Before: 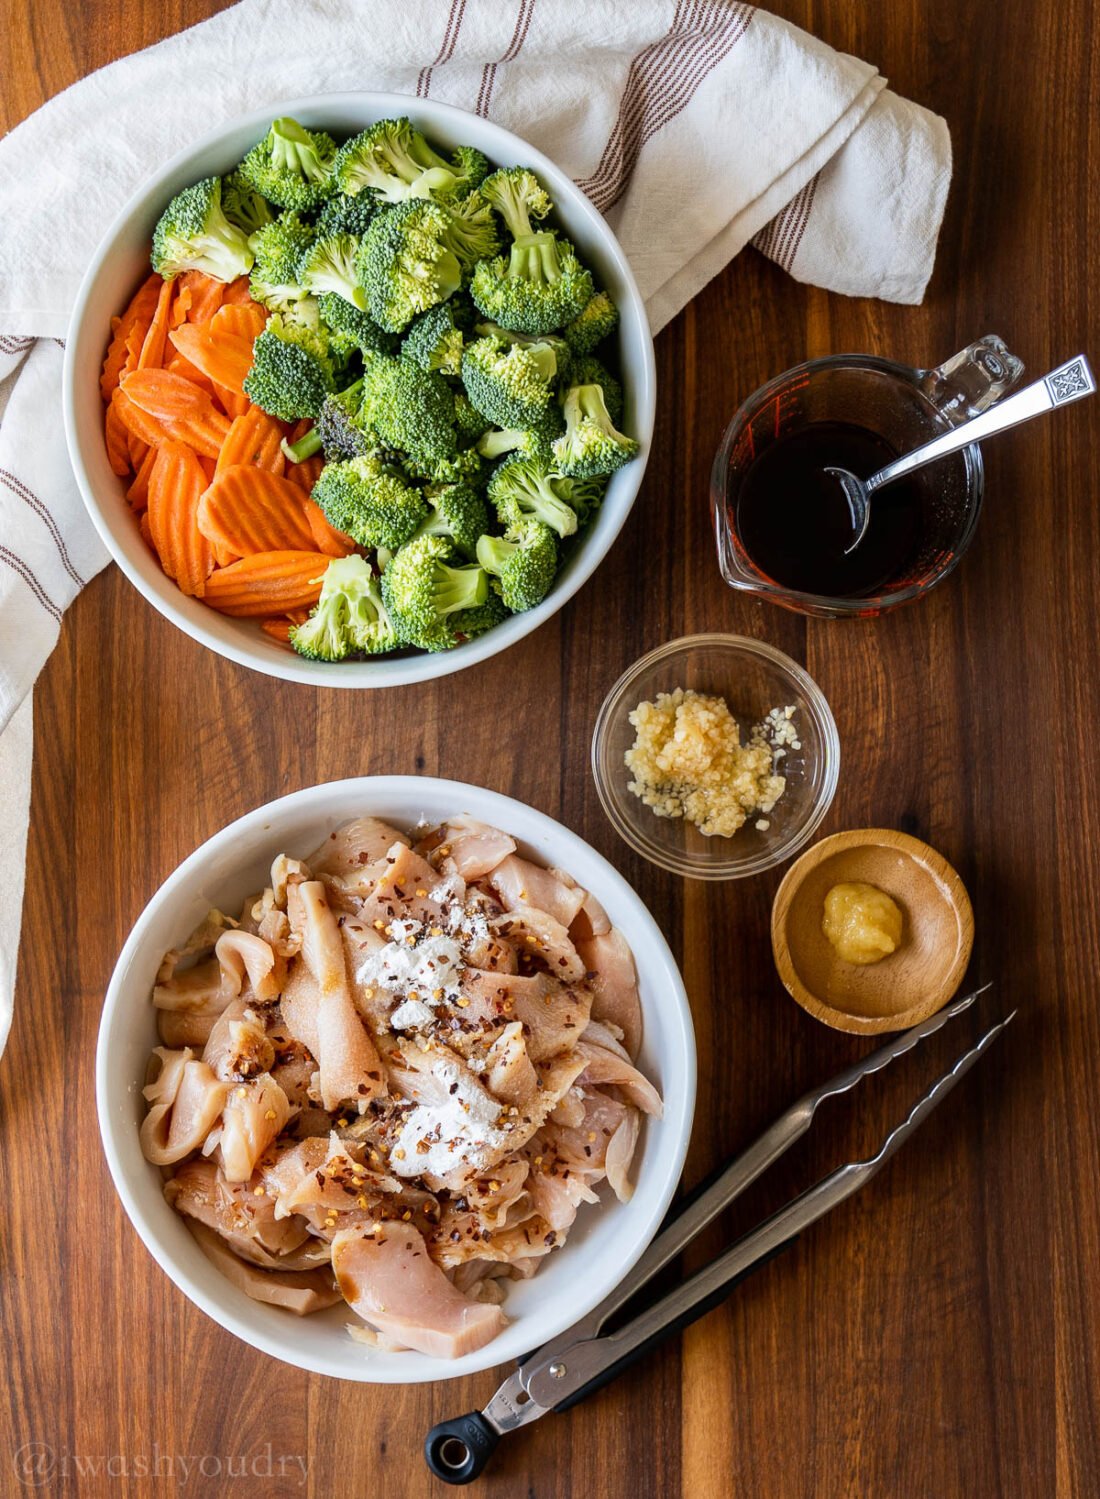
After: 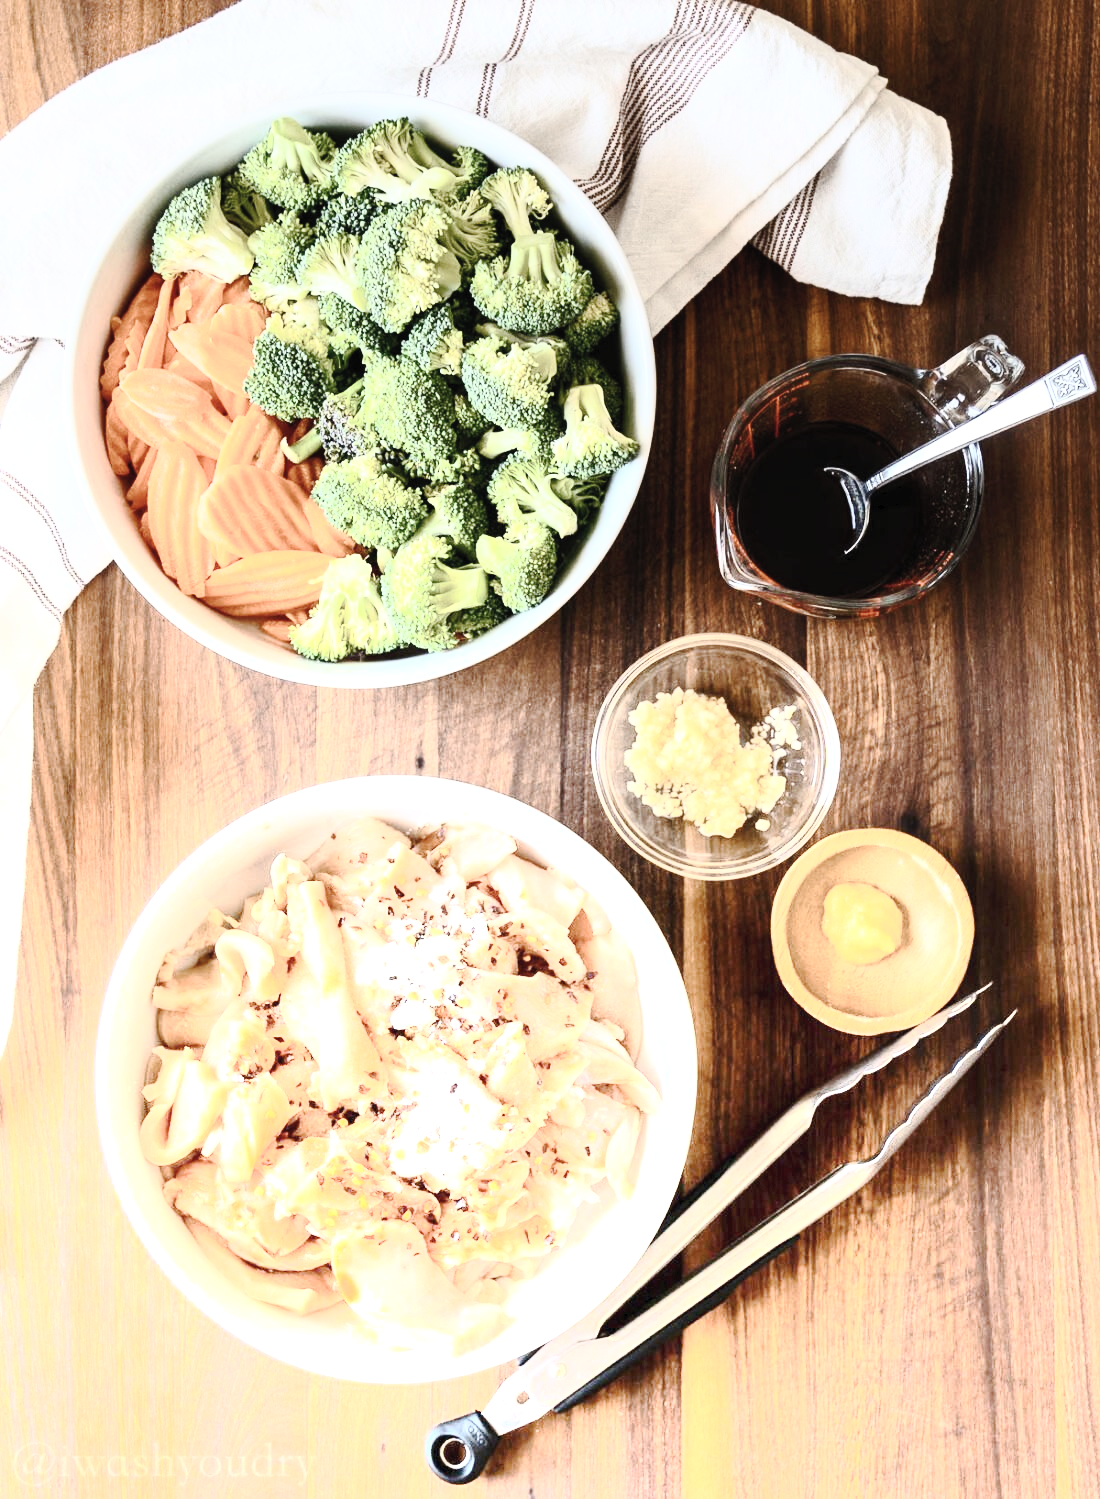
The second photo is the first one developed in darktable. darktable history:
contrast brightness saturation: contrast 0.57, brightness 0.57, saturation -0.34
graduated density: density -3.9 EV
tone curve: curves: ch0 [(0, 0) (0.003, 0.019) (0.011, 0.02) (0.025, 0.019) (0.044, 0.027) (0.069, 0.038) (0.1, 0.056) (0.136, 0.089) (0.177, 0.137) (0.224, 0.187) (0.277, 0.259) (0.335, 0.343) (0.399, 0.437) (0.468, 0.532) (0.543, 0.613) (0.623, 0.685) (0.709, 0.752) (0.801, 0.822) (0.898, 0.9) (1, 1)], preserve colors none
